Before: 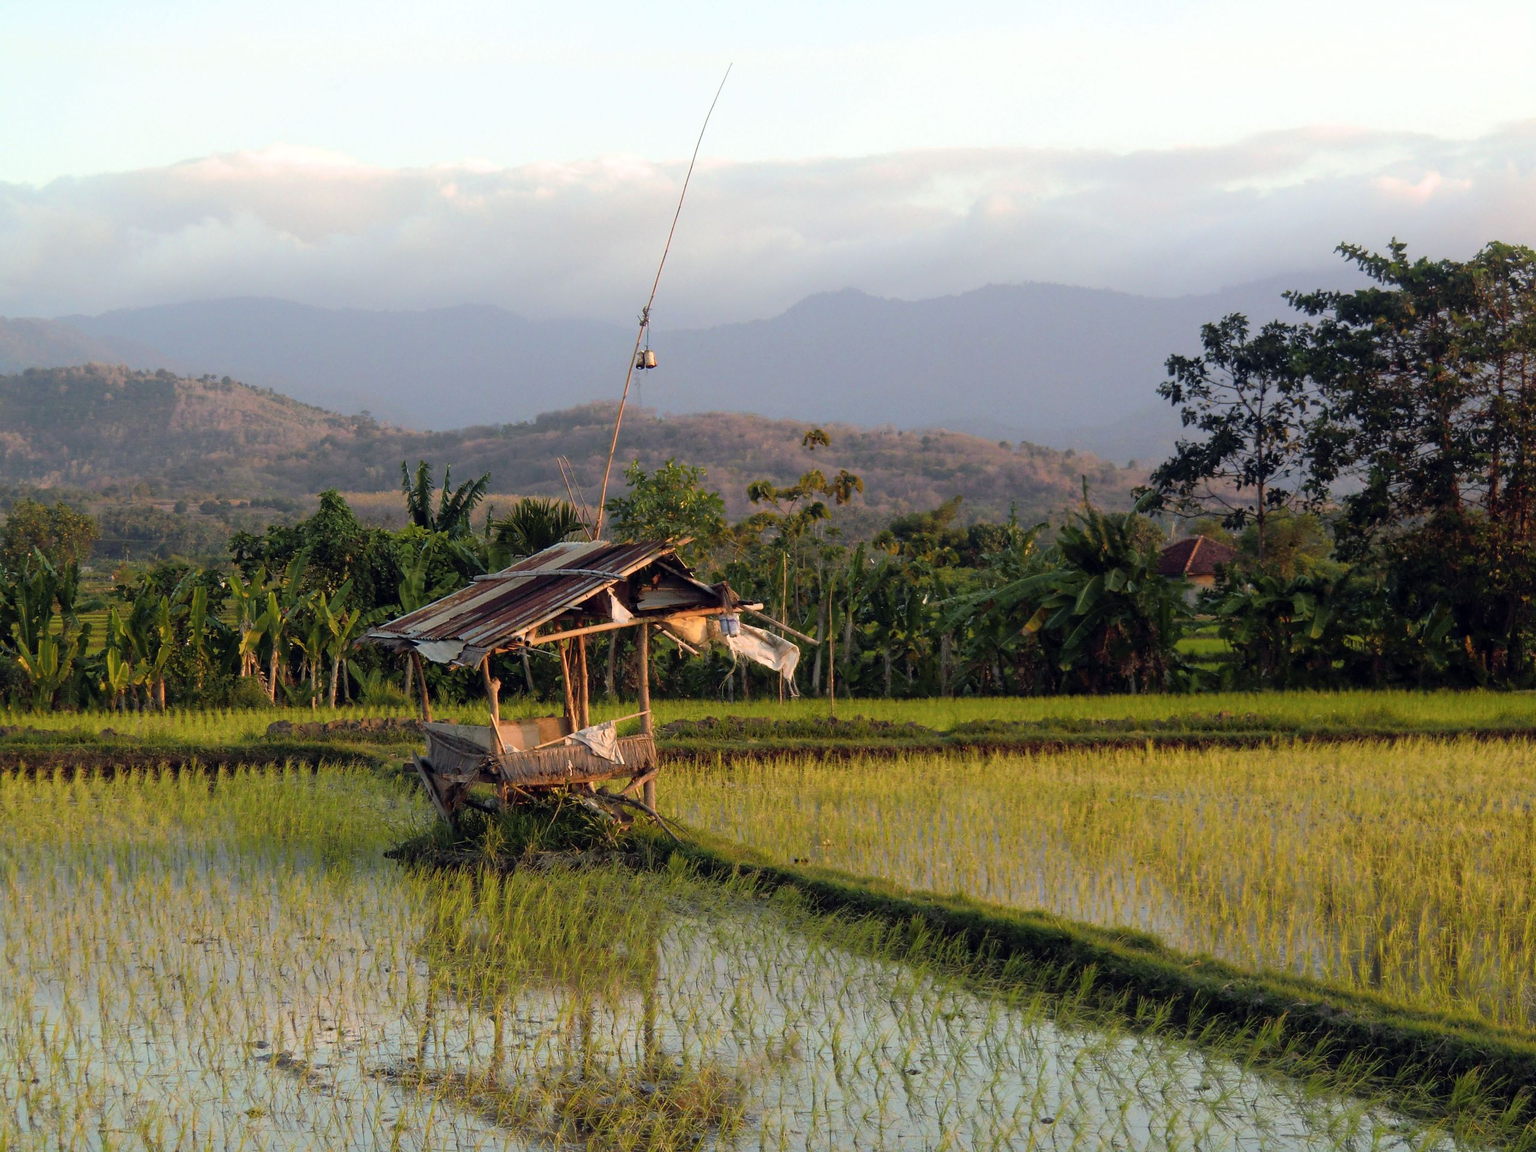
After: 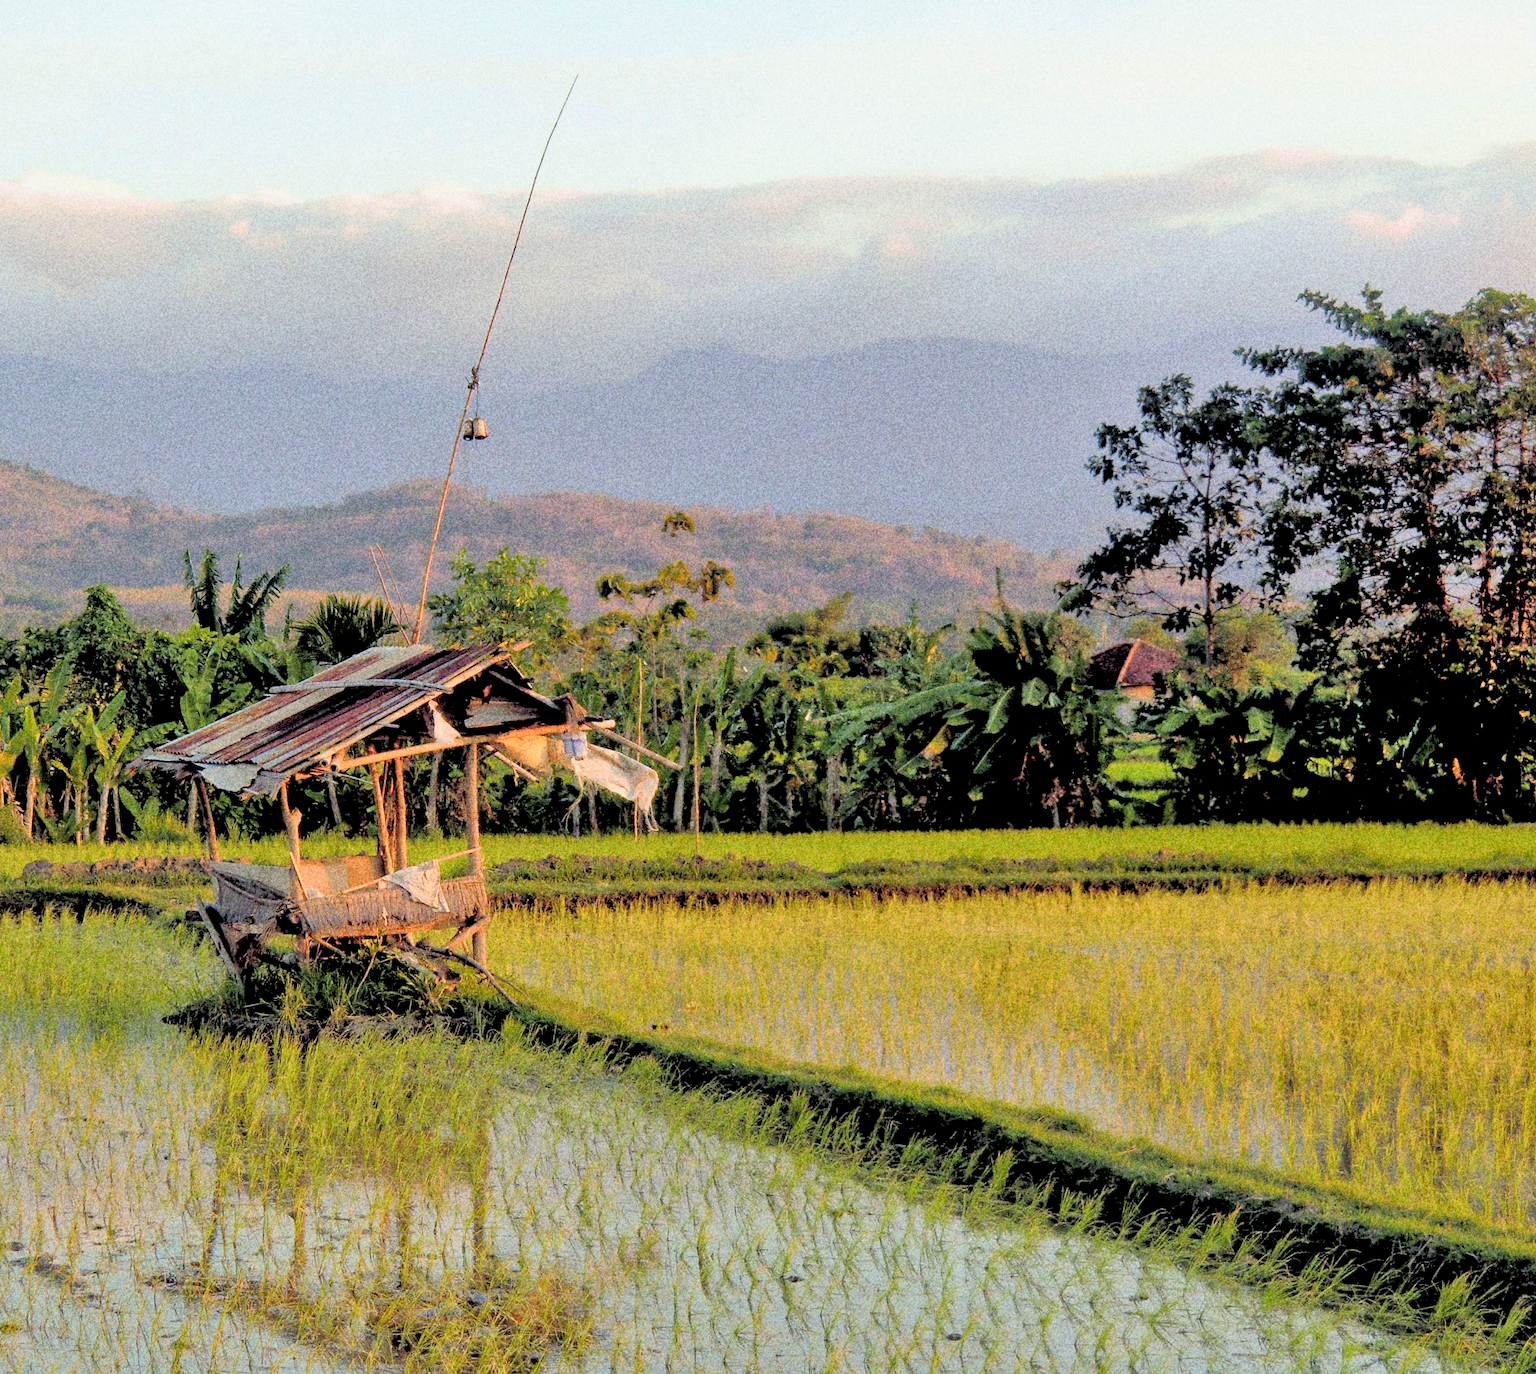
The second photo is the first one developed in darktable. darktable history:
crop: left 16.145%
levels: levels [0.072, 0.414, 0.976]
grain: coarseness 10.62 ISO, strength 55.56%
color balance: contrast -0.5%
shadows and highlights: low approximation 0.01, soften with gaussian
tone equalizer: -8 EV 0.25 EV, -7 EV 0.417 EV, -6 EV 0.417 EV, -5 EV 0.25 EV, -3 EV -0.25 EV, -2 EV -0.417 EV, -1 EV -0.417 EV, +0 EV -0.25 EV, edges refinement/feathering 500, mask exposure compensation -1.57 EV, preserve details guided filter
rgb levels: levels [[0.013, 0.434, 0.89], [0, 0.5, 1], [0, 0.5, 1]]
